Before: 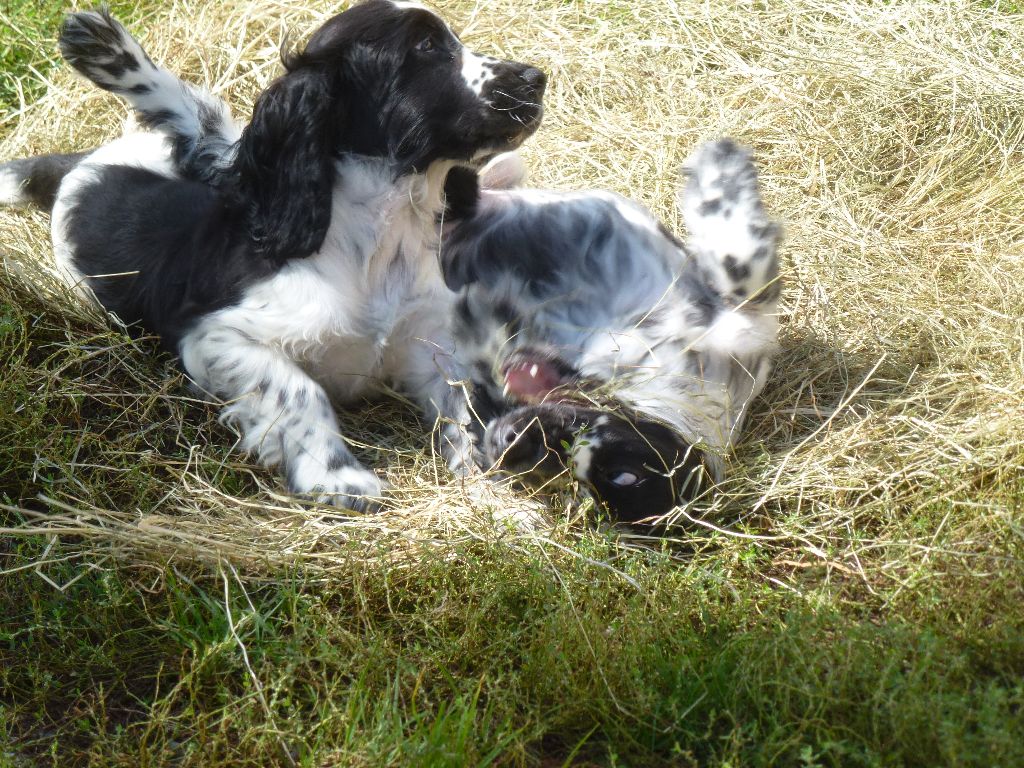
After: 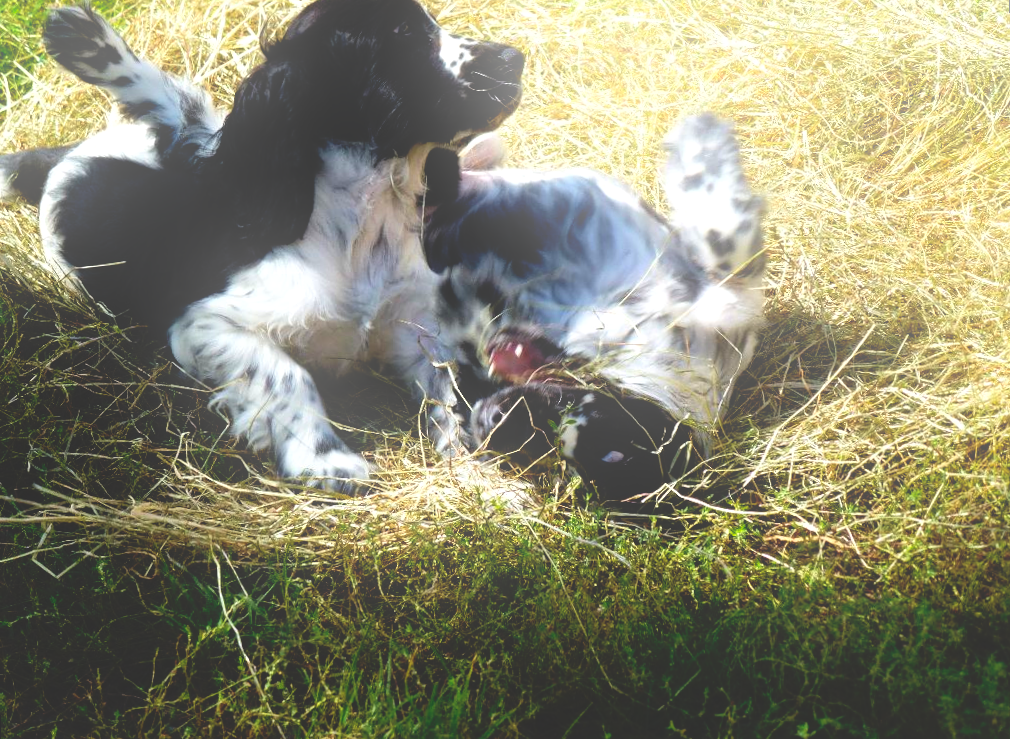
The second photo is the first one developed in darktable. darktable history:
levels: levels [0, 0.435, 0.917]
shadows and highlights: shadows 25, white point adjustment -3, highlights -30
tone equalizer: -7 EV 0.18 EV, -6 EV 0.12 EV, -5 EV 0.08 EV, -4 EV 0.04 EV, -2 EV -0.02 EV, -1 EV -0.04 EV, +0 EV -0.06 EV, luminance estimator HSV value / RGB max
rotate and perspective: rotation -1.32°, lens shift (horizontal) -0.031, crop left 0.015, crop right 0.985, crop top 0.047, crop bottom 0.982
color balance: output saturation 120%
contrast brightness saturation: contrast 0.11, saturation -0.17
base curve: curves: ch0 [(0, 0.02) (0.083, 0.036) (1, 1)], preserve colors none
bloom: size 16%, threshold 98%, strength 20%
